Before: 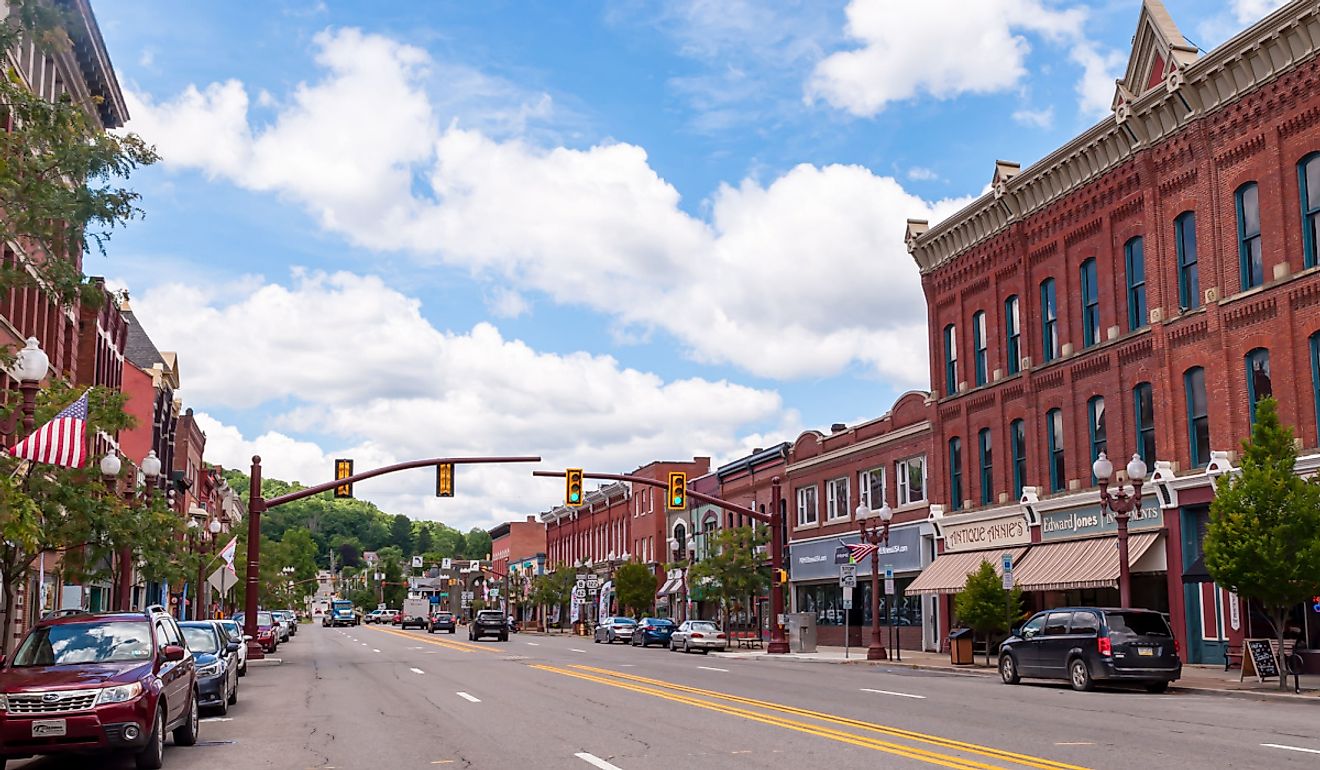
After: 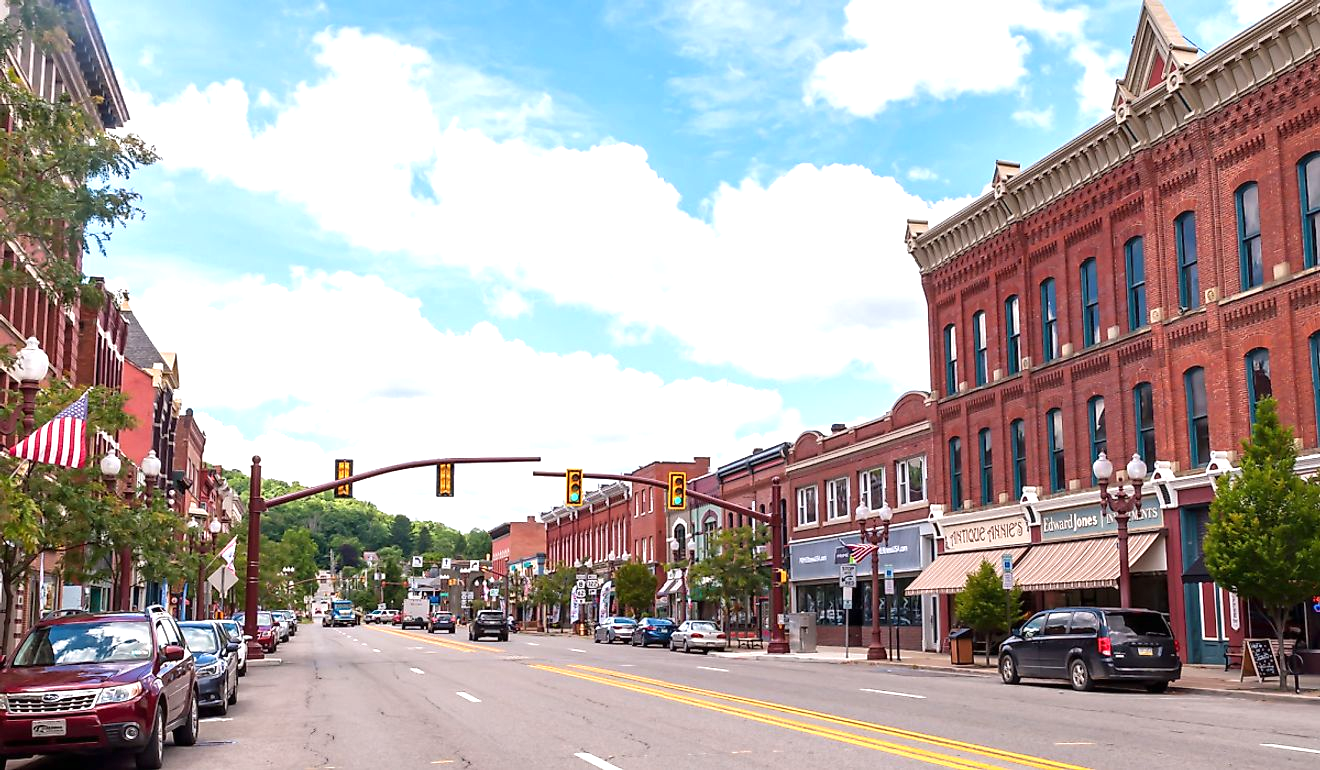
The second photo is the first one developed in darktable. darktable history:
exposure: black level correction 0, exposure 0.691 EV, compensate exposure bias true, compensate highlight preservation false
tone equalizer: smoothing diameter 2.05%, edges refinement/feathering 17.07, mask exposure compensation -1.57 EV, filter diffusion 5
